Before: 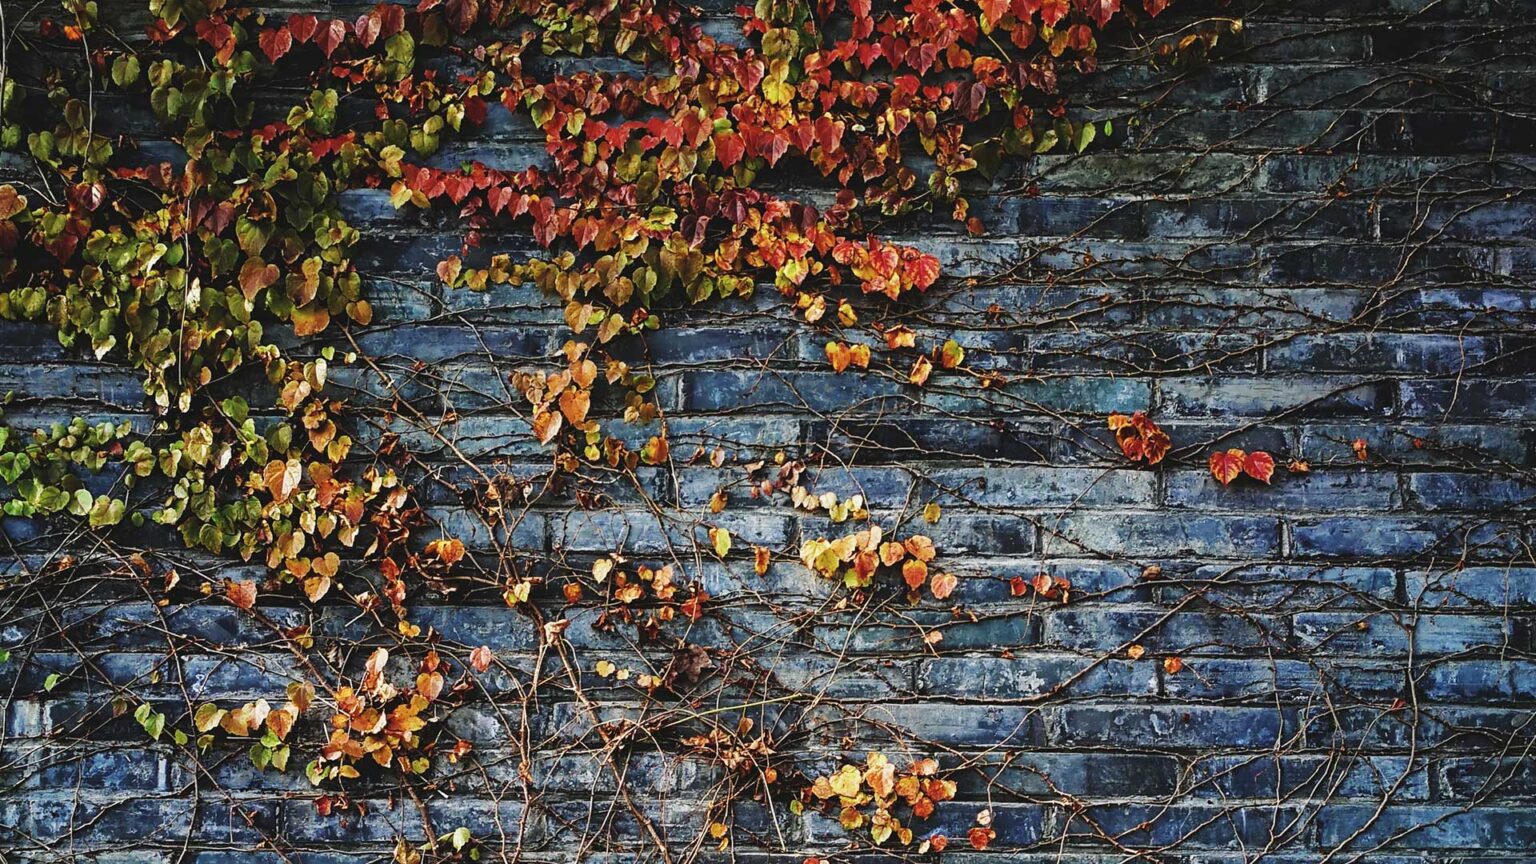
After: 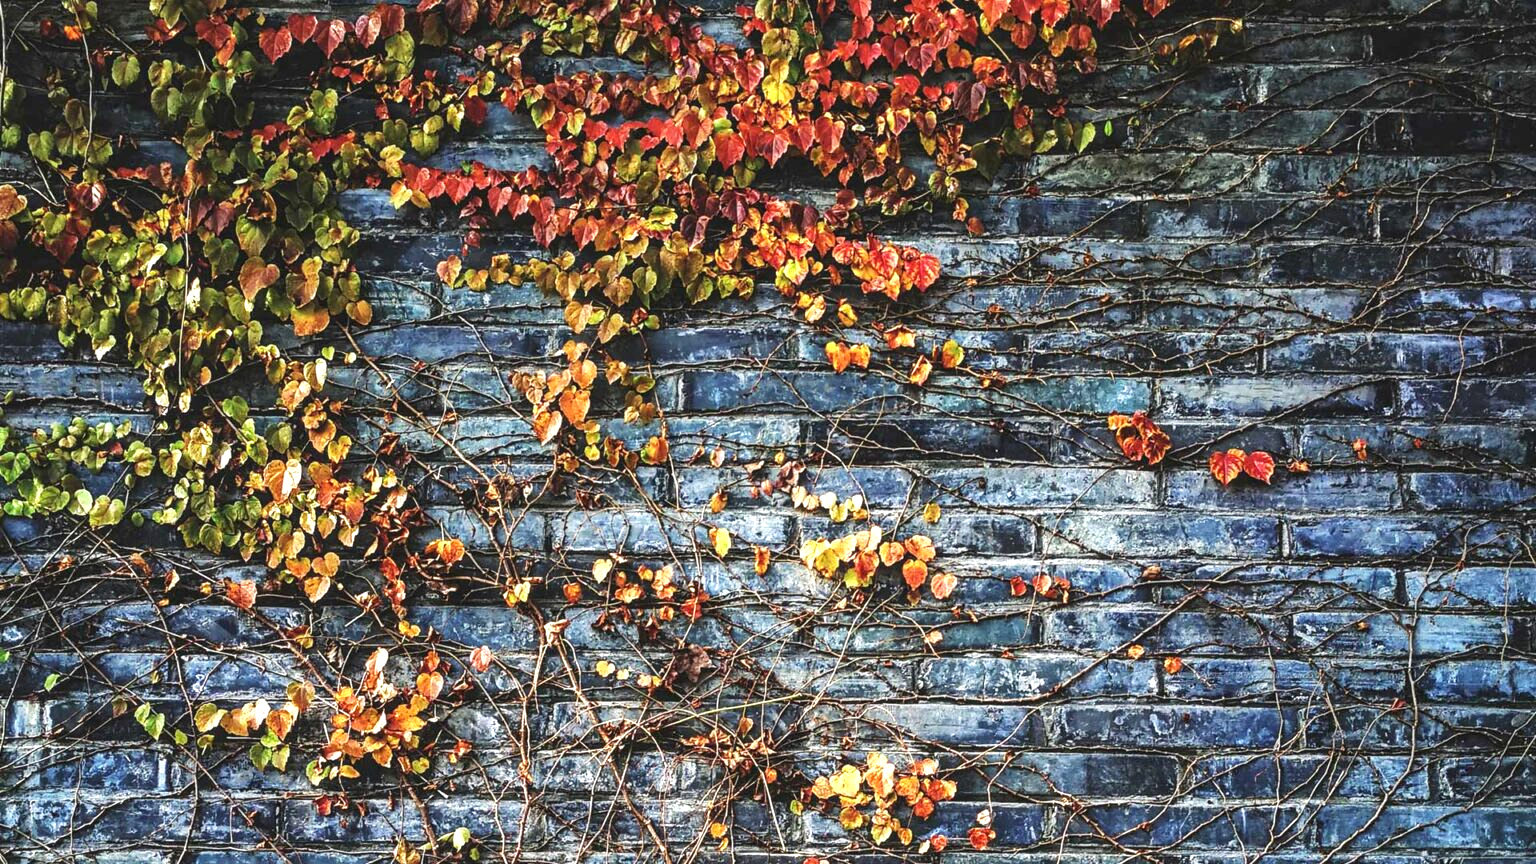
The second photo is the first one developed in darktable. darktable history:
exposure: exposure 0.781 EV, compensate highlight preservation false
local contrast: on, module defaults
